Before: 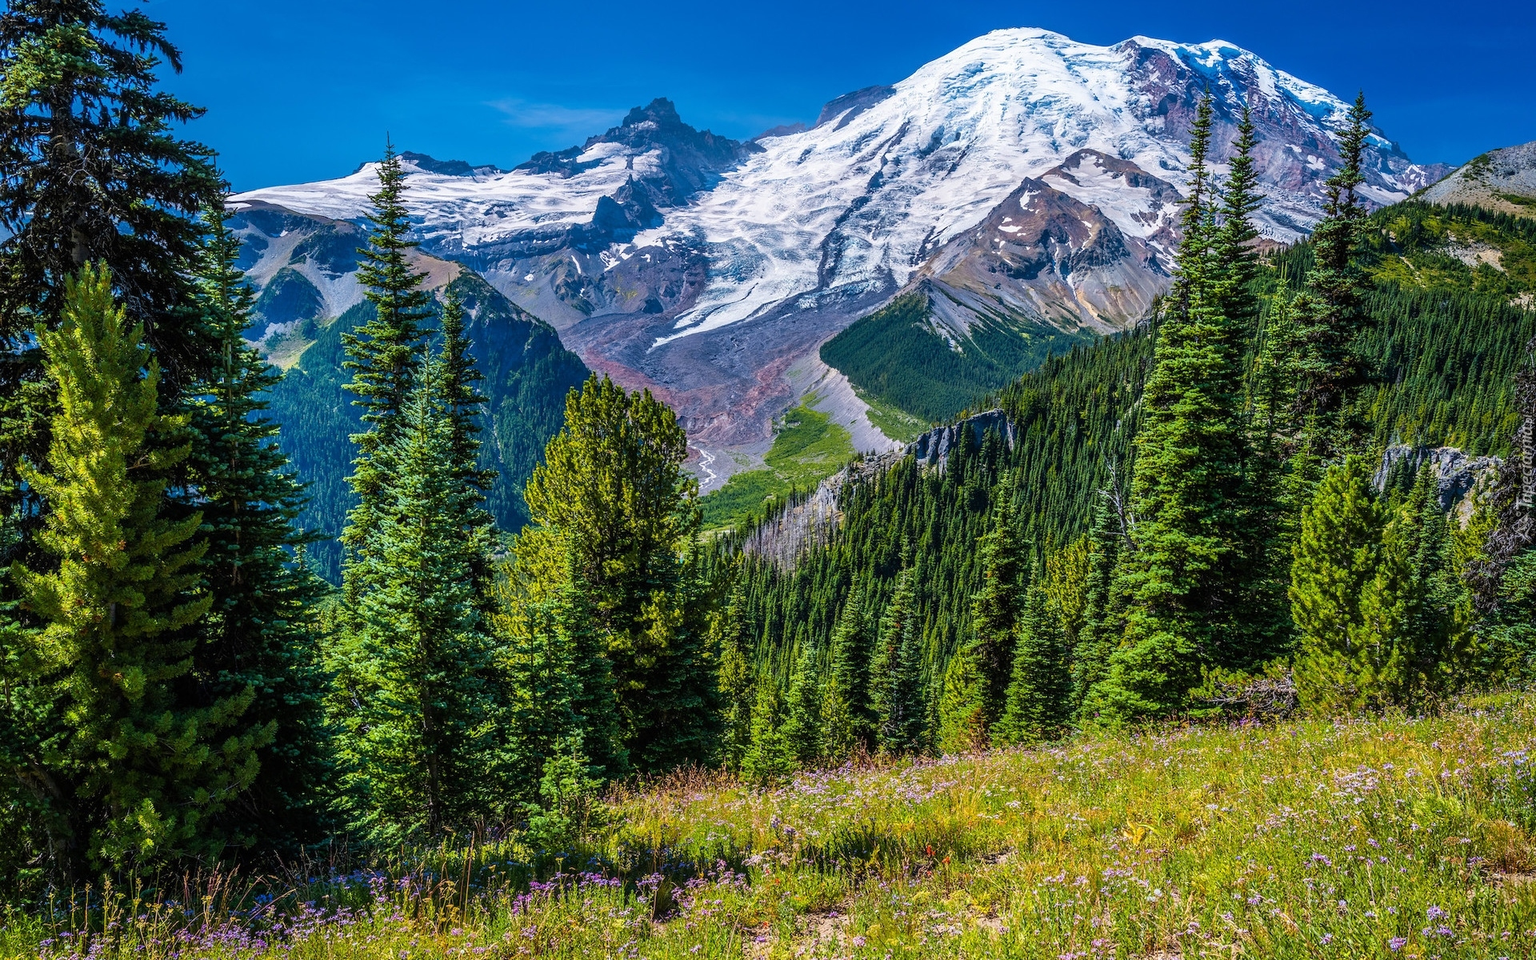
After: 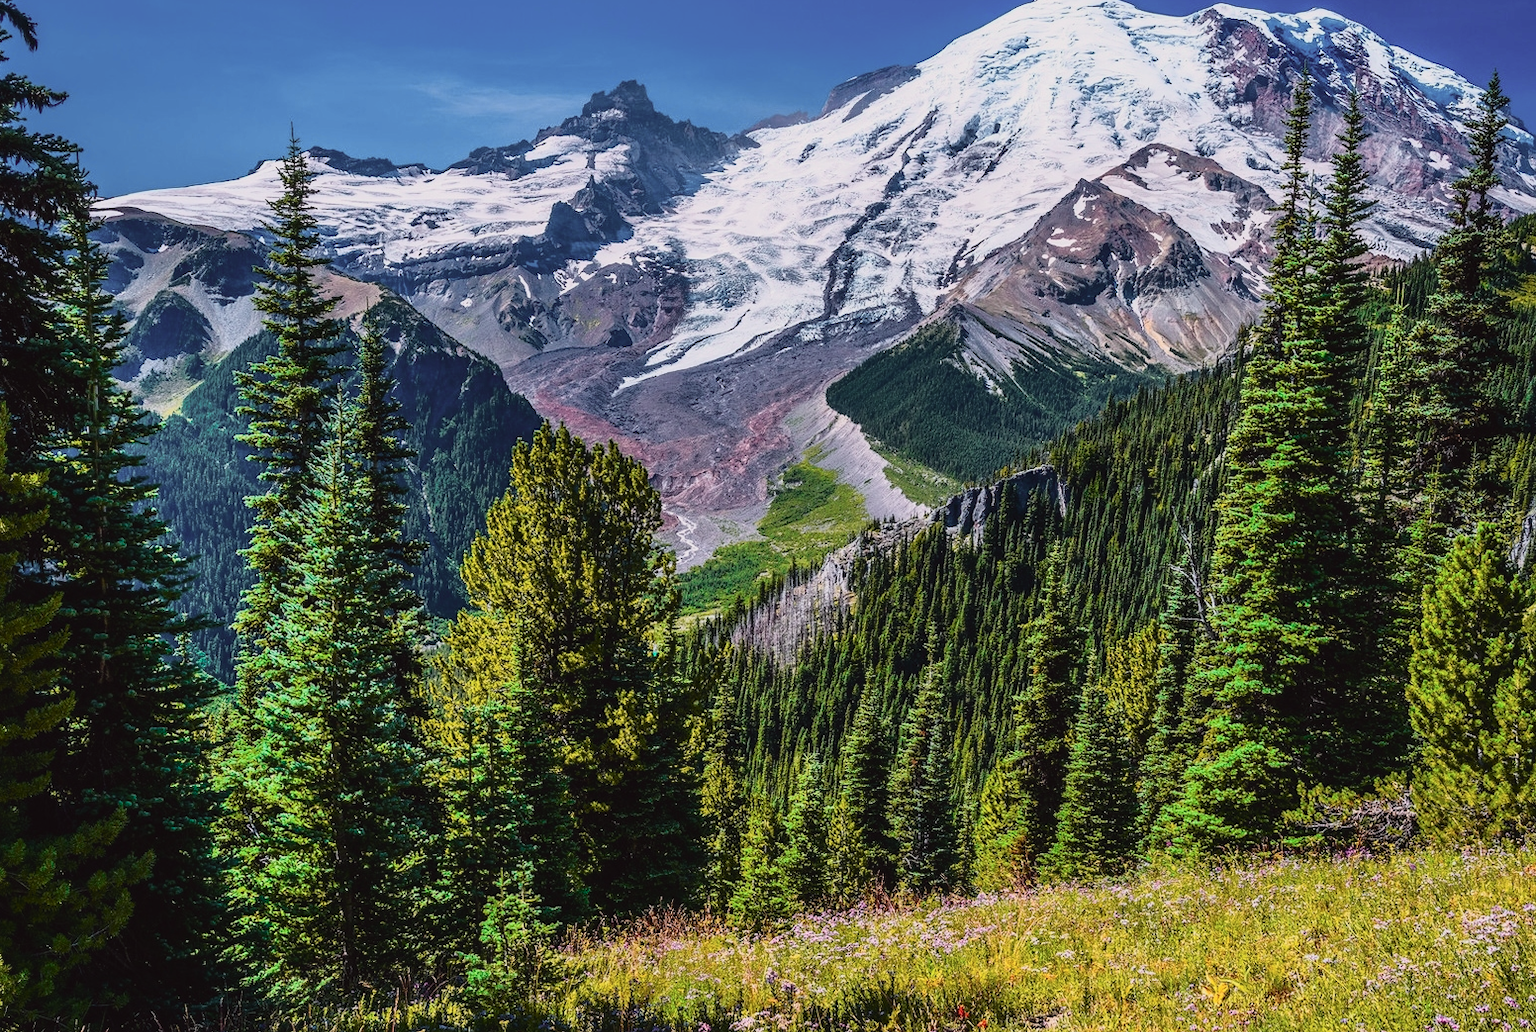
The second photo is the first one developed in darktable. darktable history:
tone curve: curves: ch0 [(0, 0.032) (0.094, 0.08) (0.265, 0.208) (0.41, 0.417) (0.498, 0.496) (0.638, 0.673) (0.819, 0.841) (0.96, 0.899)]; ch1 [(0, 0) (0.161, 0.092) (0.37, 0.302) (0.417, 0.434) (0.495, 0.504) (0.576, 0.589) (0.725, 0.765) (1, 1)]; ch2 [(0, 0) (0.352, 0.403) (0.45, 0.469) (0.521, 0.515) (0.59, 0.579) (1, 1)], color space Lab, independent channels, preserve colors none
crop: left 9.929%, top 3.475%, right 9.188%, bottom 9.529%
